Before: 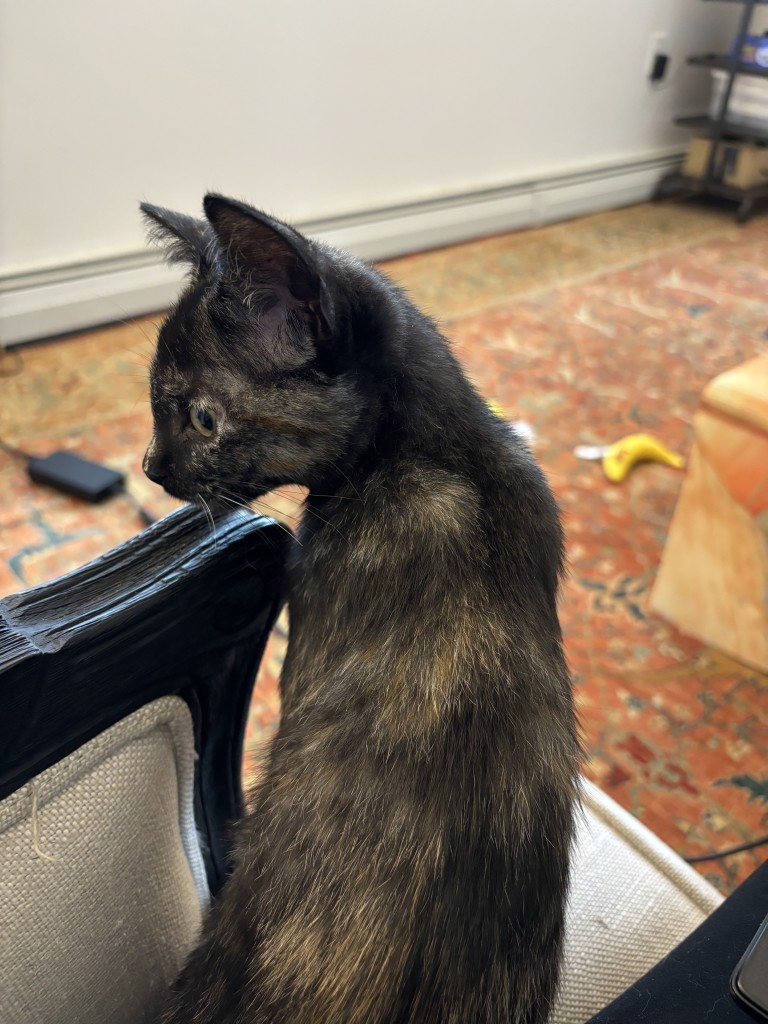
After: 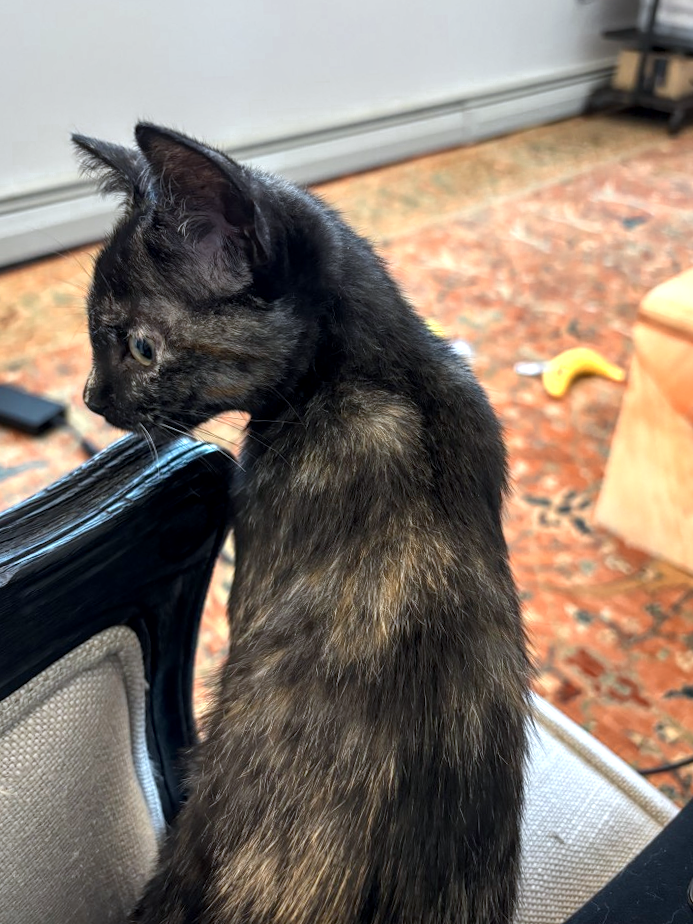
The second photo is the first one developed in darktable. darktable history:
local contrast: detail 130%
white balance: red 0.954, blue 1.079
color zones: curves: ch0 [(0.018, 0.548) (0.197, 0.654) (0.425, 0.447) (0.605, 0.658) (0.732, 0.579)]; ch1 [(0.105, 0.531) (0.224, 0.531) (0.386, 0.39) (0.618, 0.456) (0.732, 0.456) (0.956, 0.421)]; ch2 [(0.039, 0.583) (0.215, 0.465) (0.399, 0.544) (0.465, 0.548) (0.614, 0.447) (0.724, 0.43) (0.882, 0.623) (0.956, 0.632)]
crop and rotate: angle 1.96°, left 5.673%, top 5.673%
